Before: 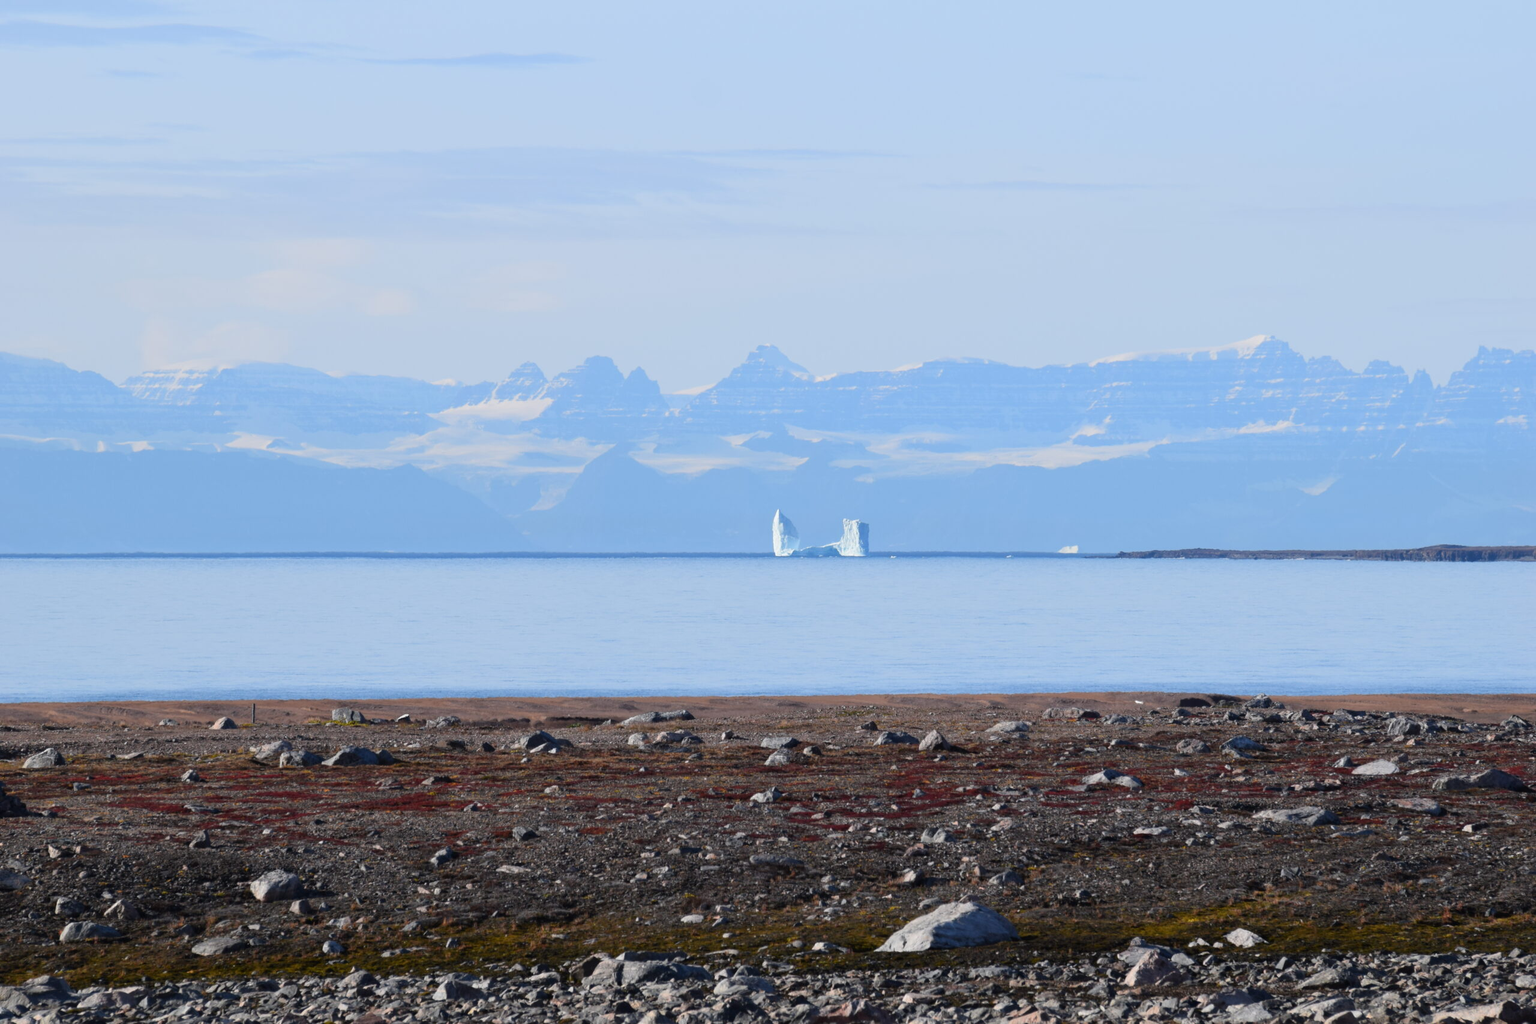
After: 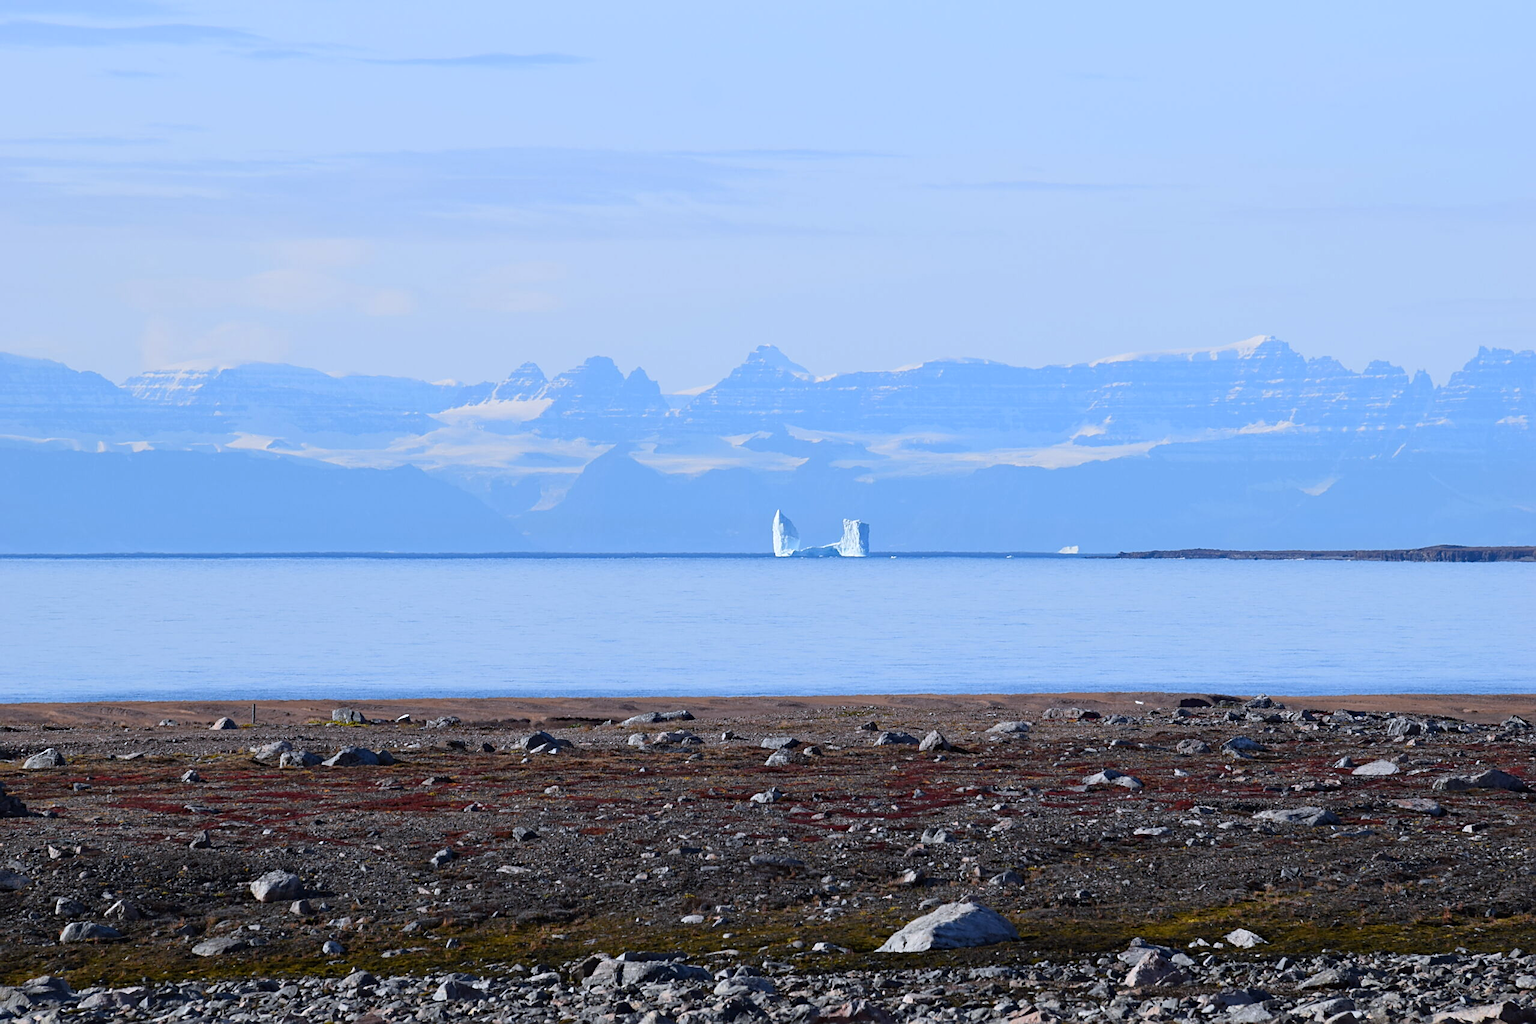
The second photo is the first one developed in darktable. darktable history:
sharpen: on, module defaults
haze removal: compatibility mode true, adaptive false
white balance: red 0.954, blue 1.079
